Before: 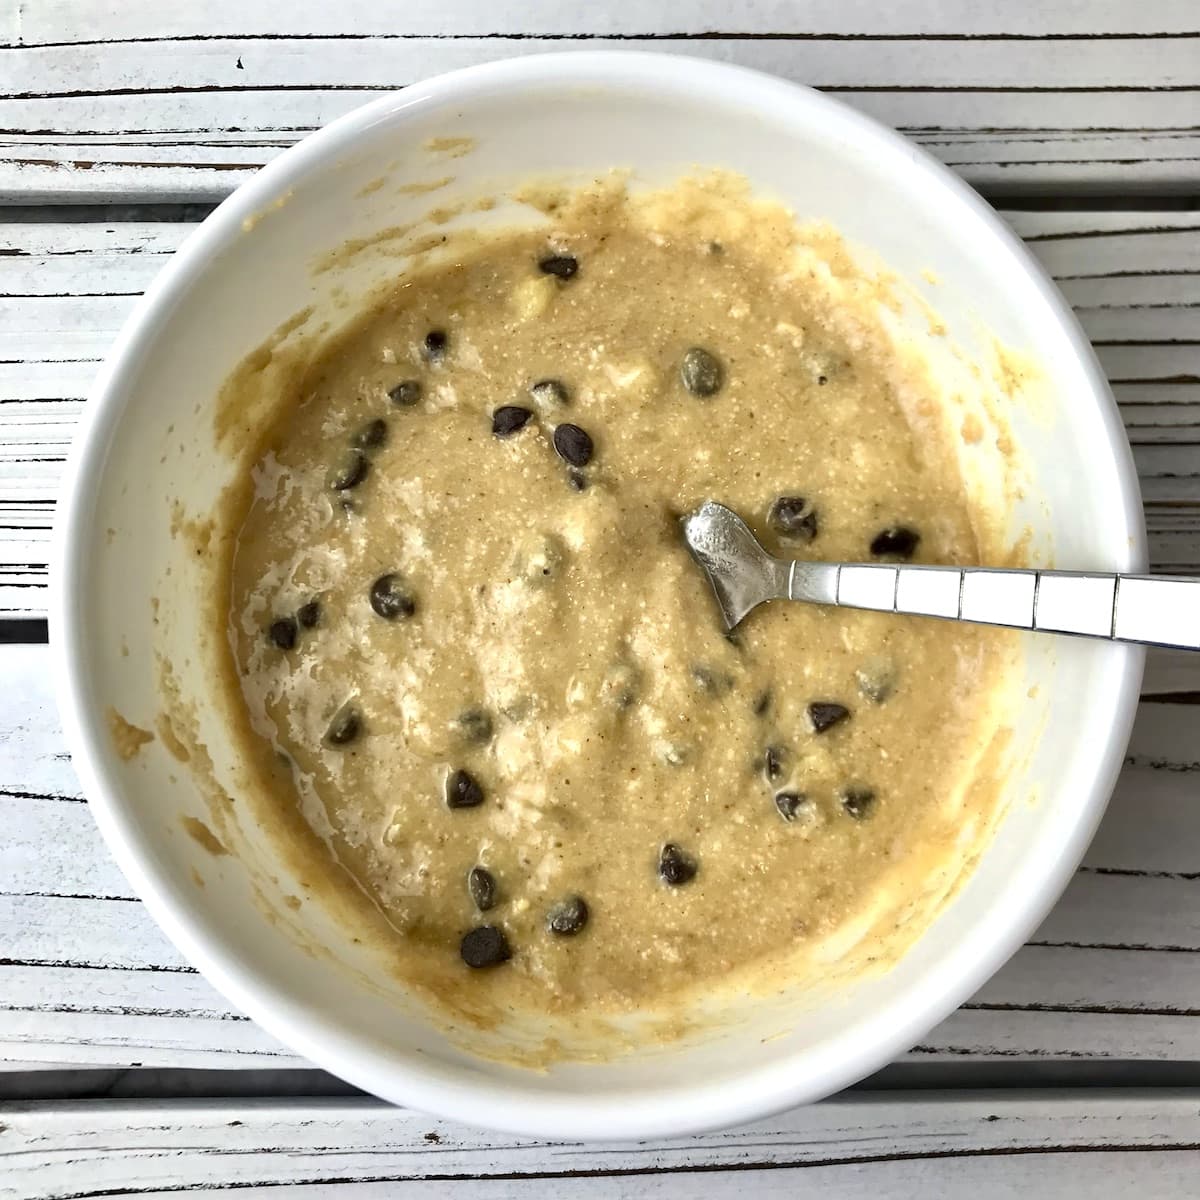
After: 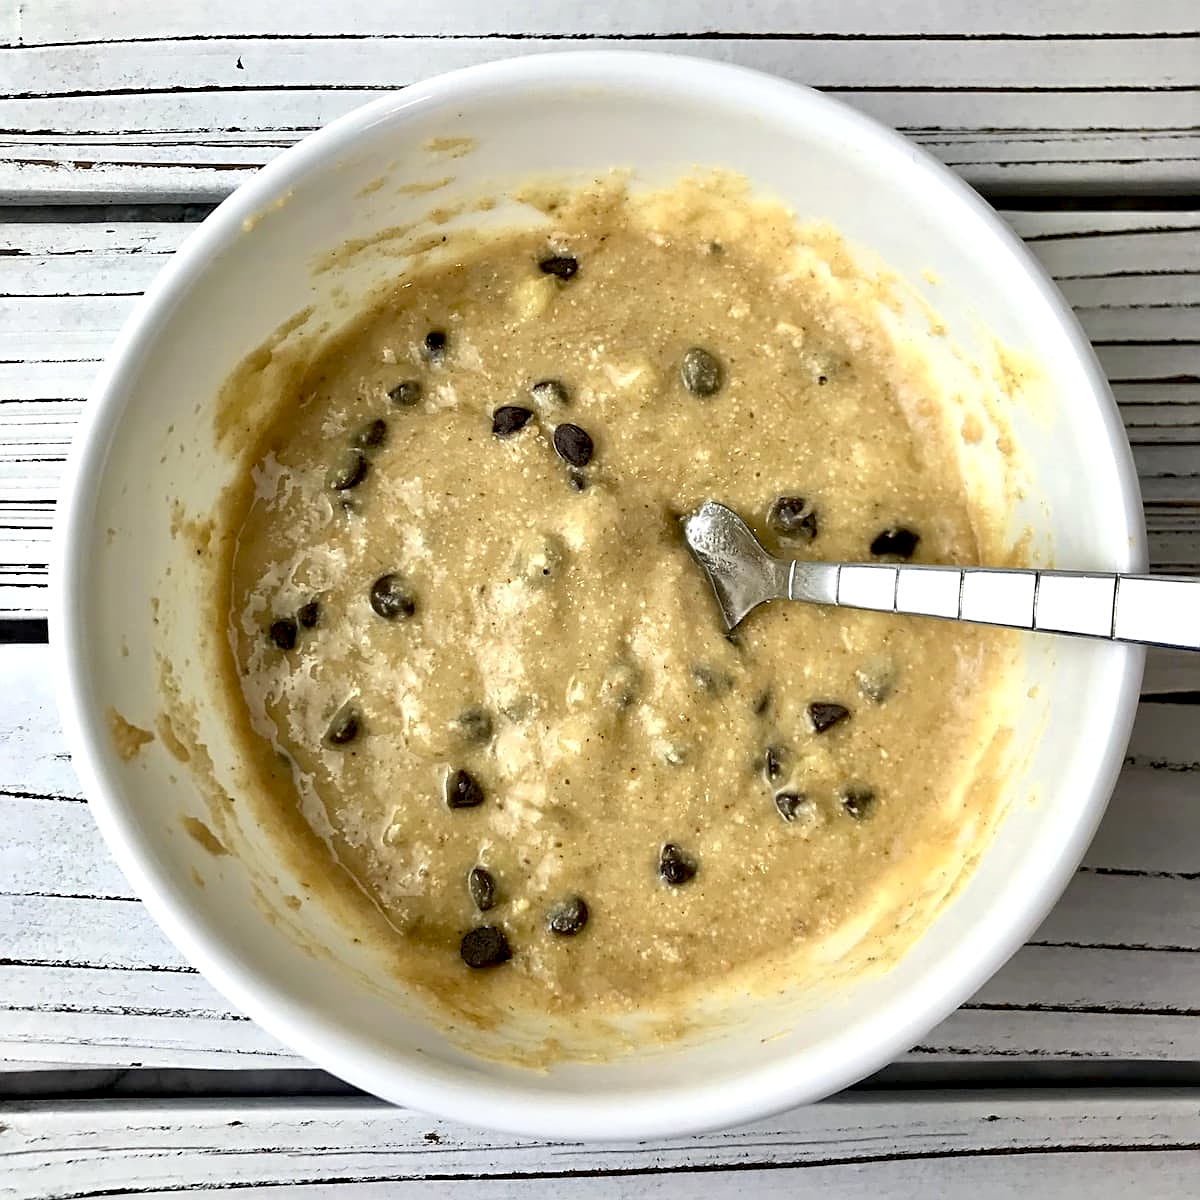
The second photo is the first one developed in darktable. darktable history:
sharpen: on, module defaults
exposure: black level correction 0.01, exposure 0.014 EV, compensate highlight preservation false
